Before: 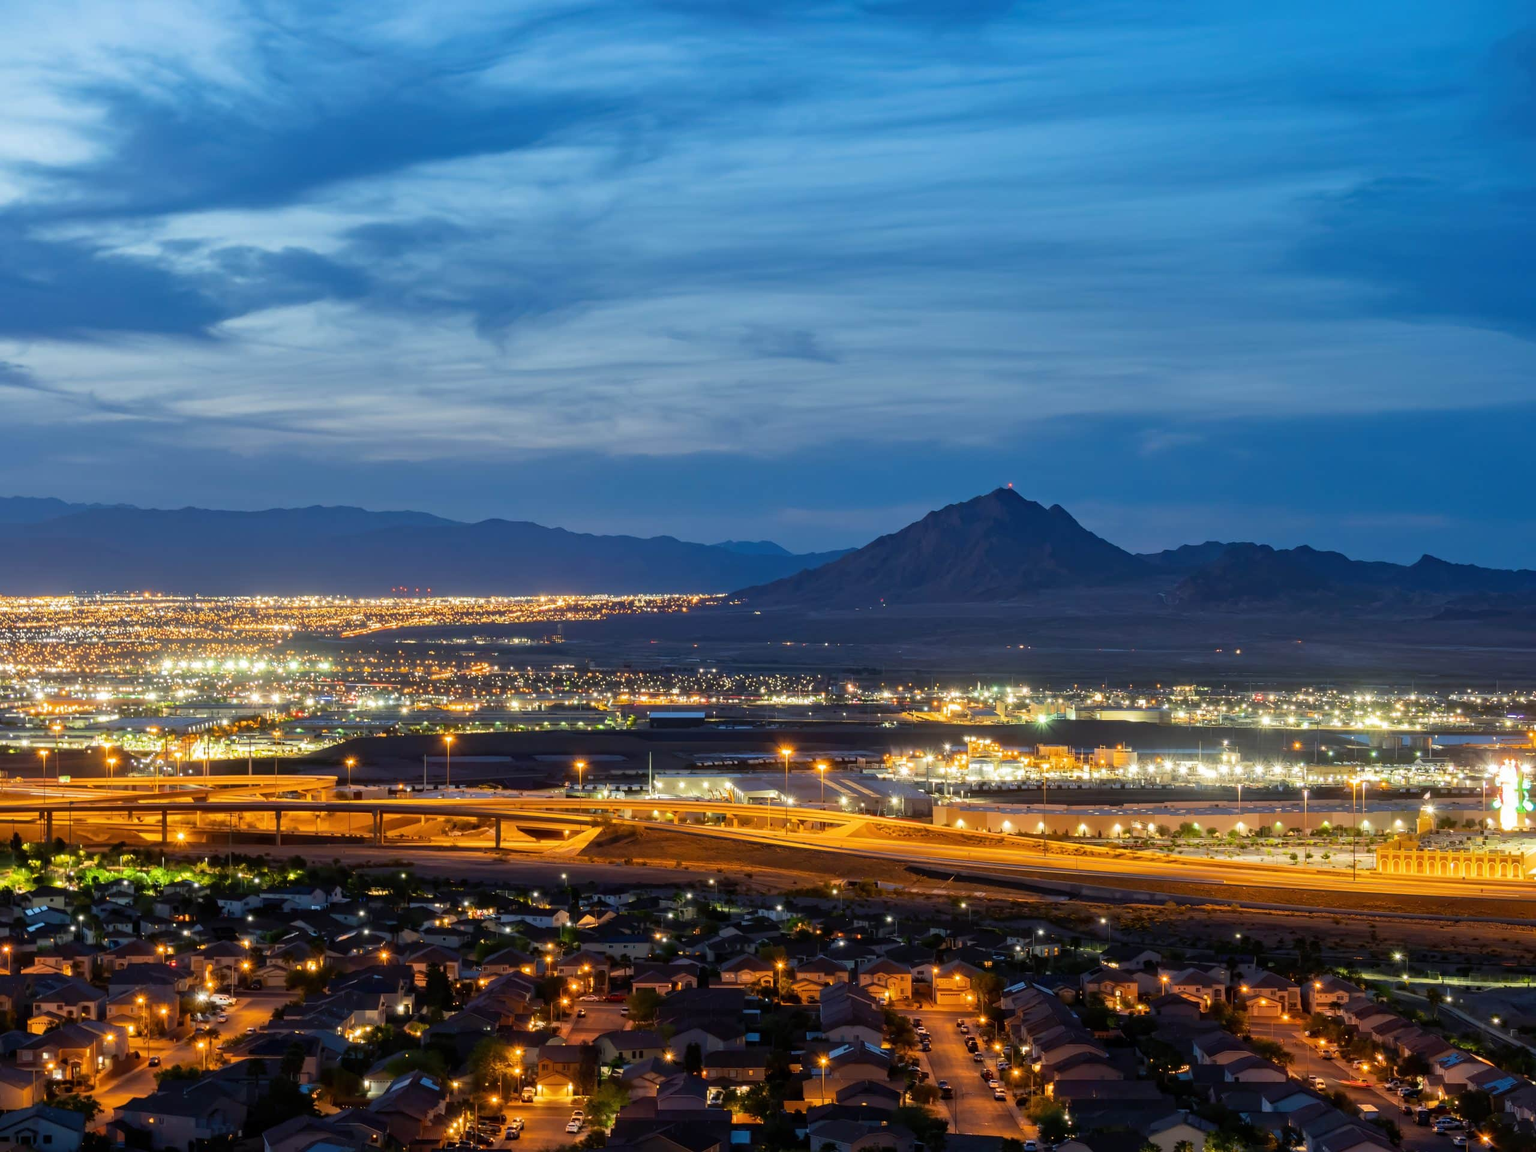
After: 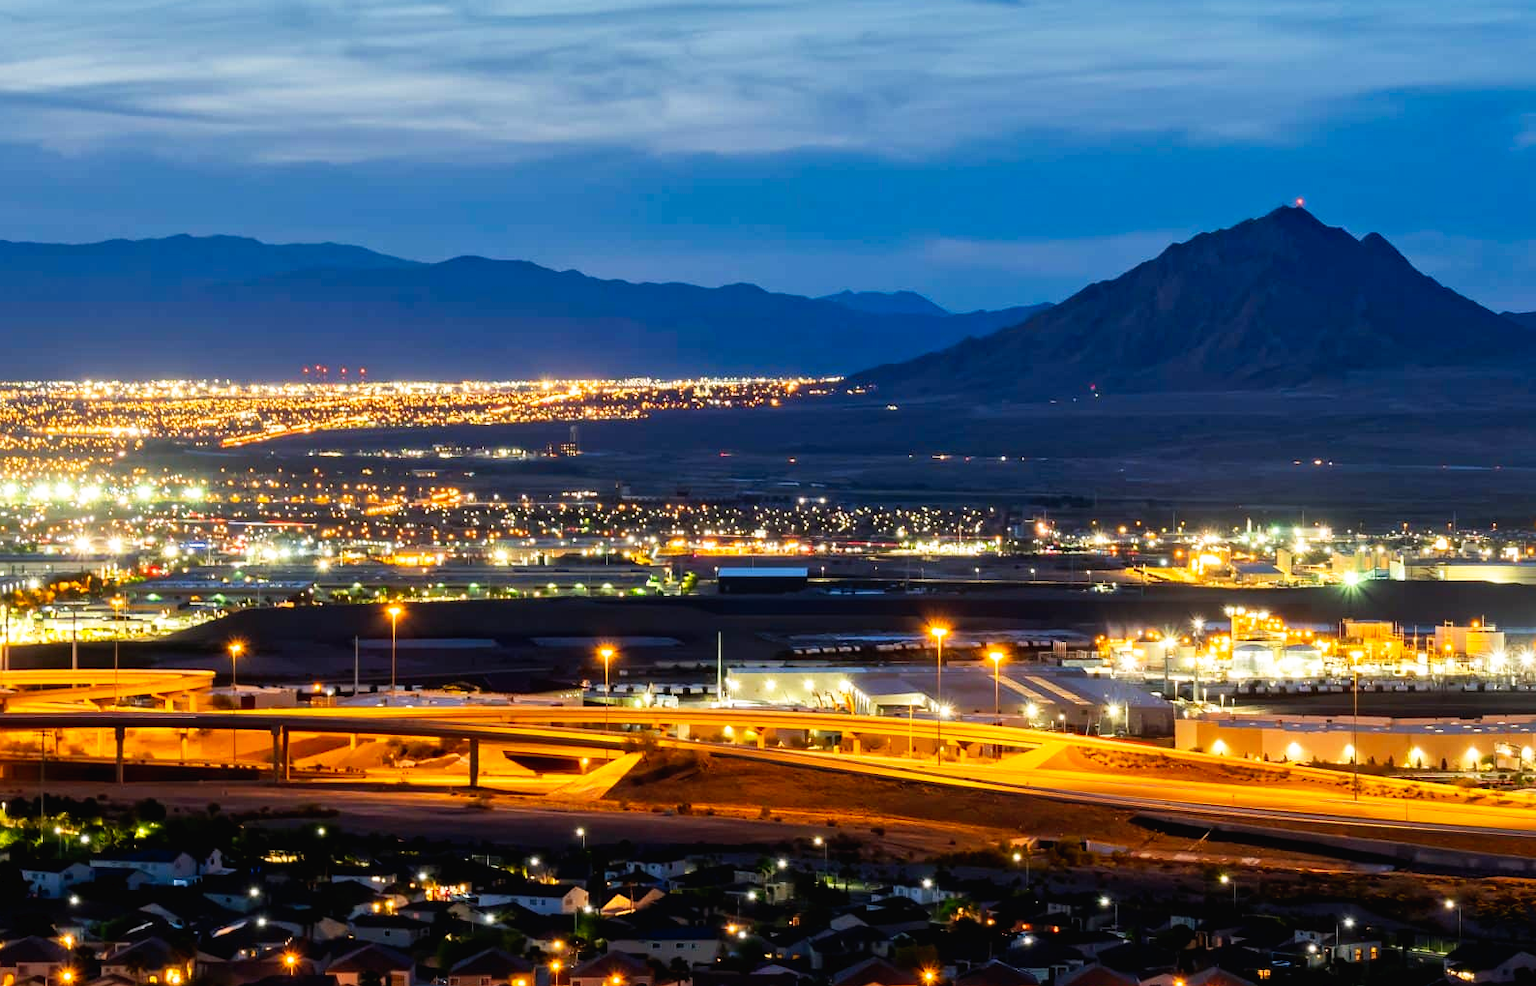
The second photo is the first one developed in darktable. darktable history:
shadows and highlights: shadows 5, soften with gaussian
crop: left 13.312%, top 31.28%, right 24.627%, bottom 15.582%
tone curve: curves: ch0 [(0, 0) (0.003, 0.016) (0.011, 0.016) (0.025, 0.016) (0.044, 0.017) (0.069, 0.026) (0.1, 0.044) (0.136, 0.074) (0.177, 0.121) (0.224, 0.183) (0.277, 0.248) (0.335, 0.326) (0.399, 0.413) (0.468, 0.511) (0.543, 0.612) (0.623, 0.717) (0.709, 0.818) (0.801, 0.911) (0.898, 0.979) (1, 1)], preserve colors none
